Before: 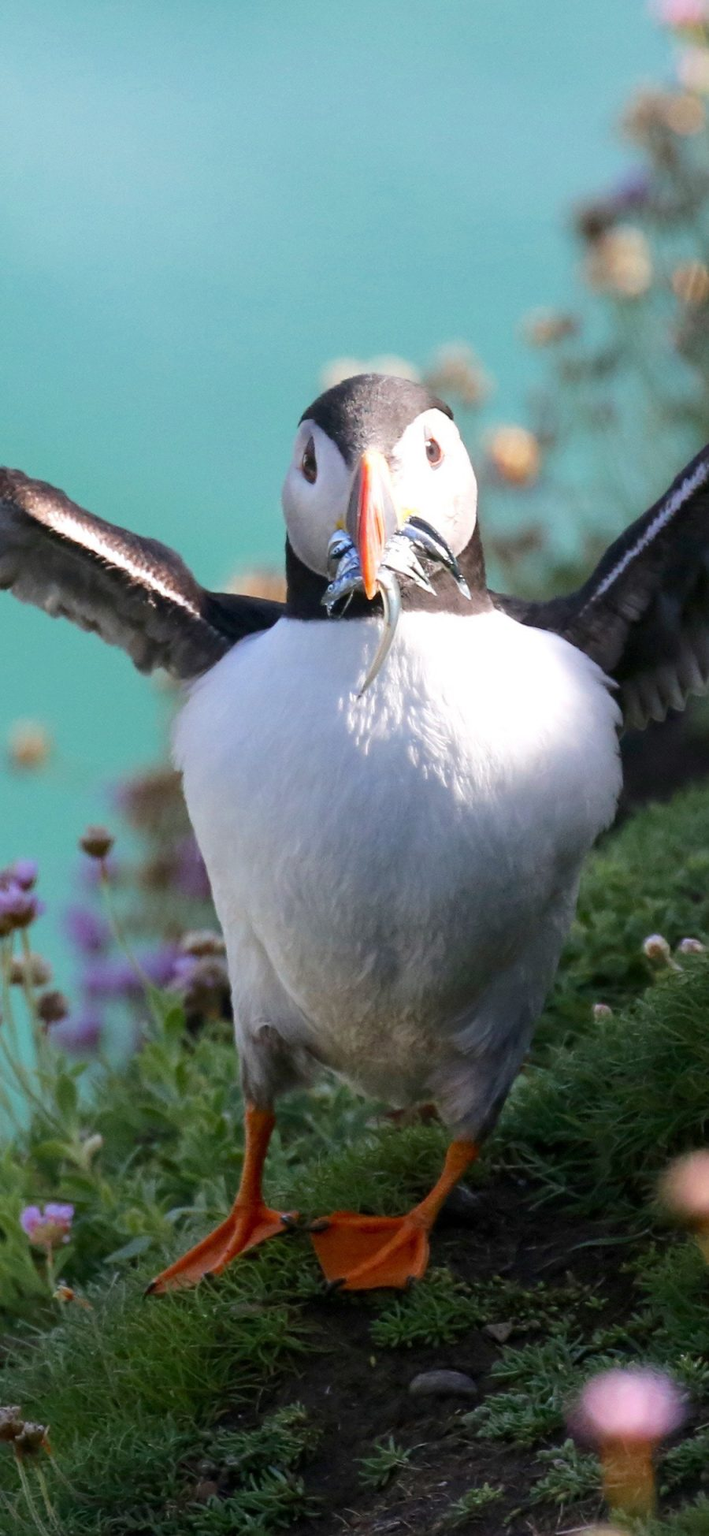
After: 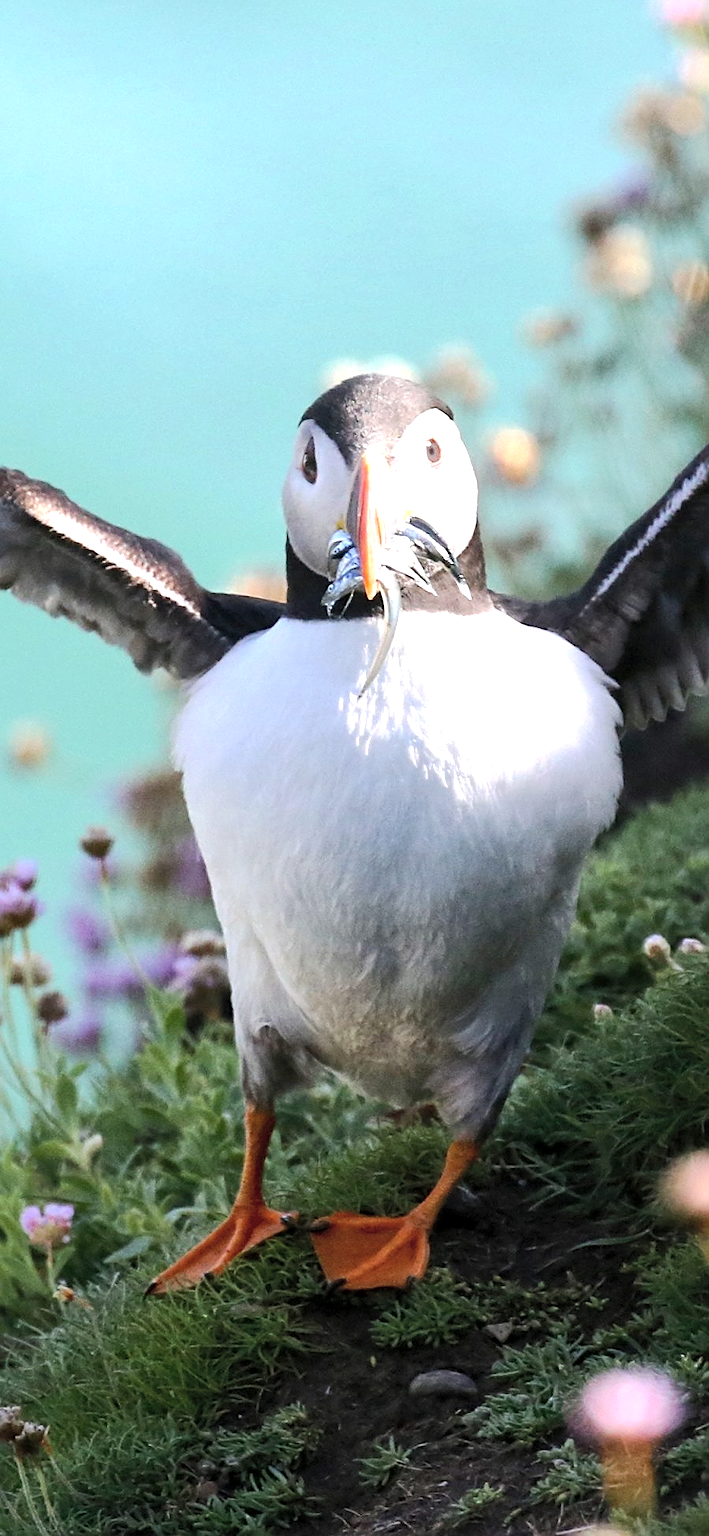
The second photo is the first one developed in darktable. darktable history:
tone equalizer: -8 EV -0.753 EV, -7 EV -0.7 EV, -6 EV -0.594 EV, -5 EV -0.377 EV, -3 EV 0.375 EV, -2 EV 0.6 EV, -1 EV 0.692 EV, +0 EV 0.774 EV, edges refinement/feathering 500, mask exposure compensation -1.57 EV, preserve details no
base curve: curves: ch0 [(0, 0) (0.262, 0.32) (0.722, 0.705) (1, 1)], preserve colors none
sharpen: on, module defaults
local contrast: mode bilateral grid, contrast 19, coarseness 51, detail 119%, midtone range 0.2
contrast brightness saturation: brightness 0.153
